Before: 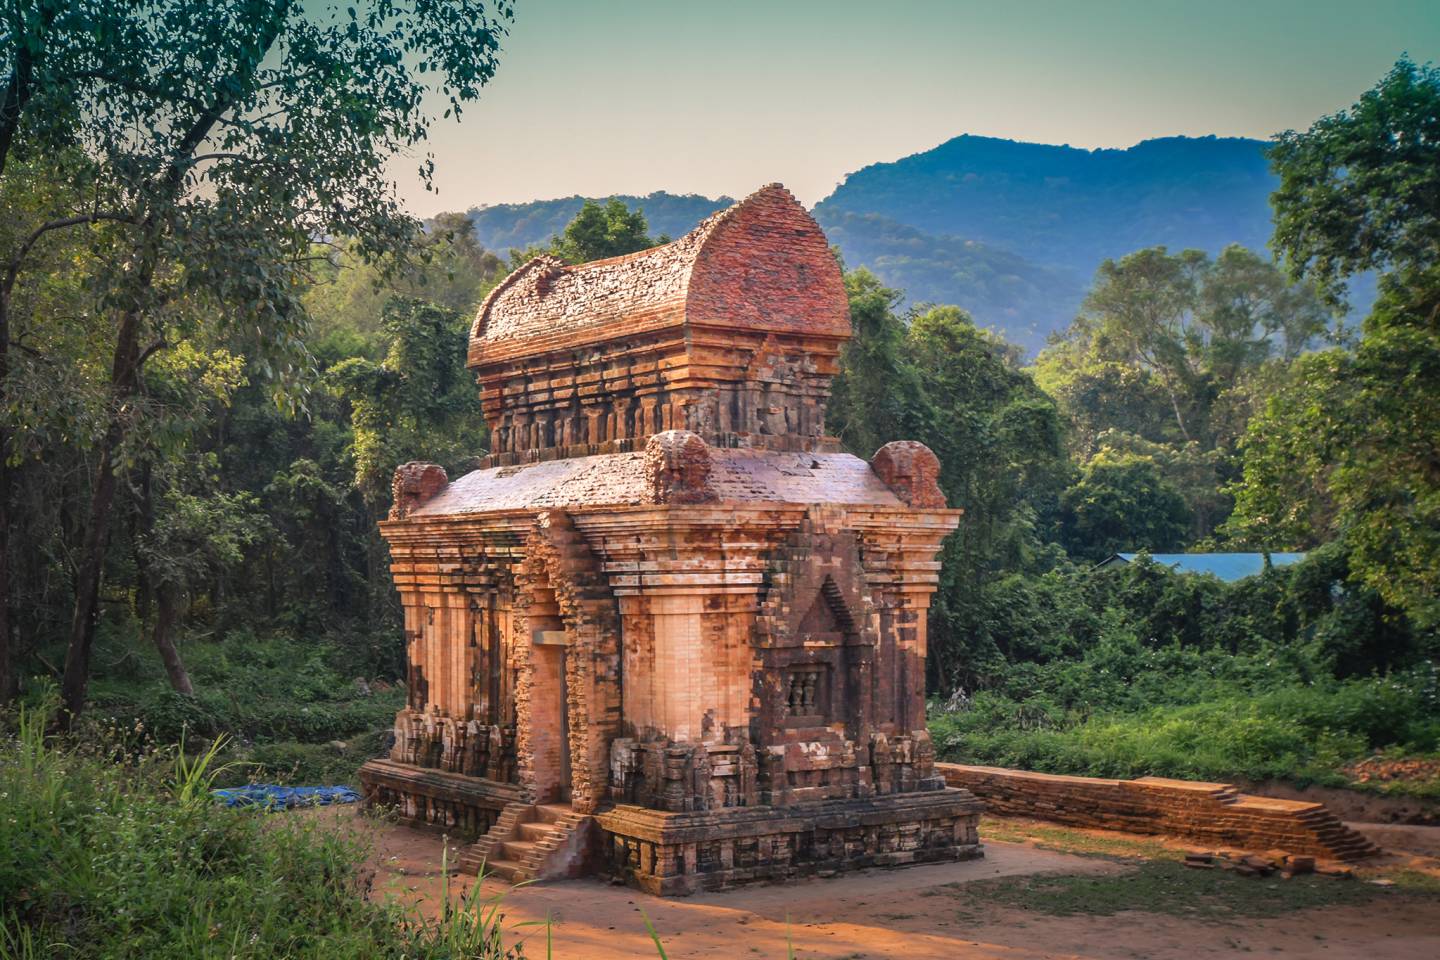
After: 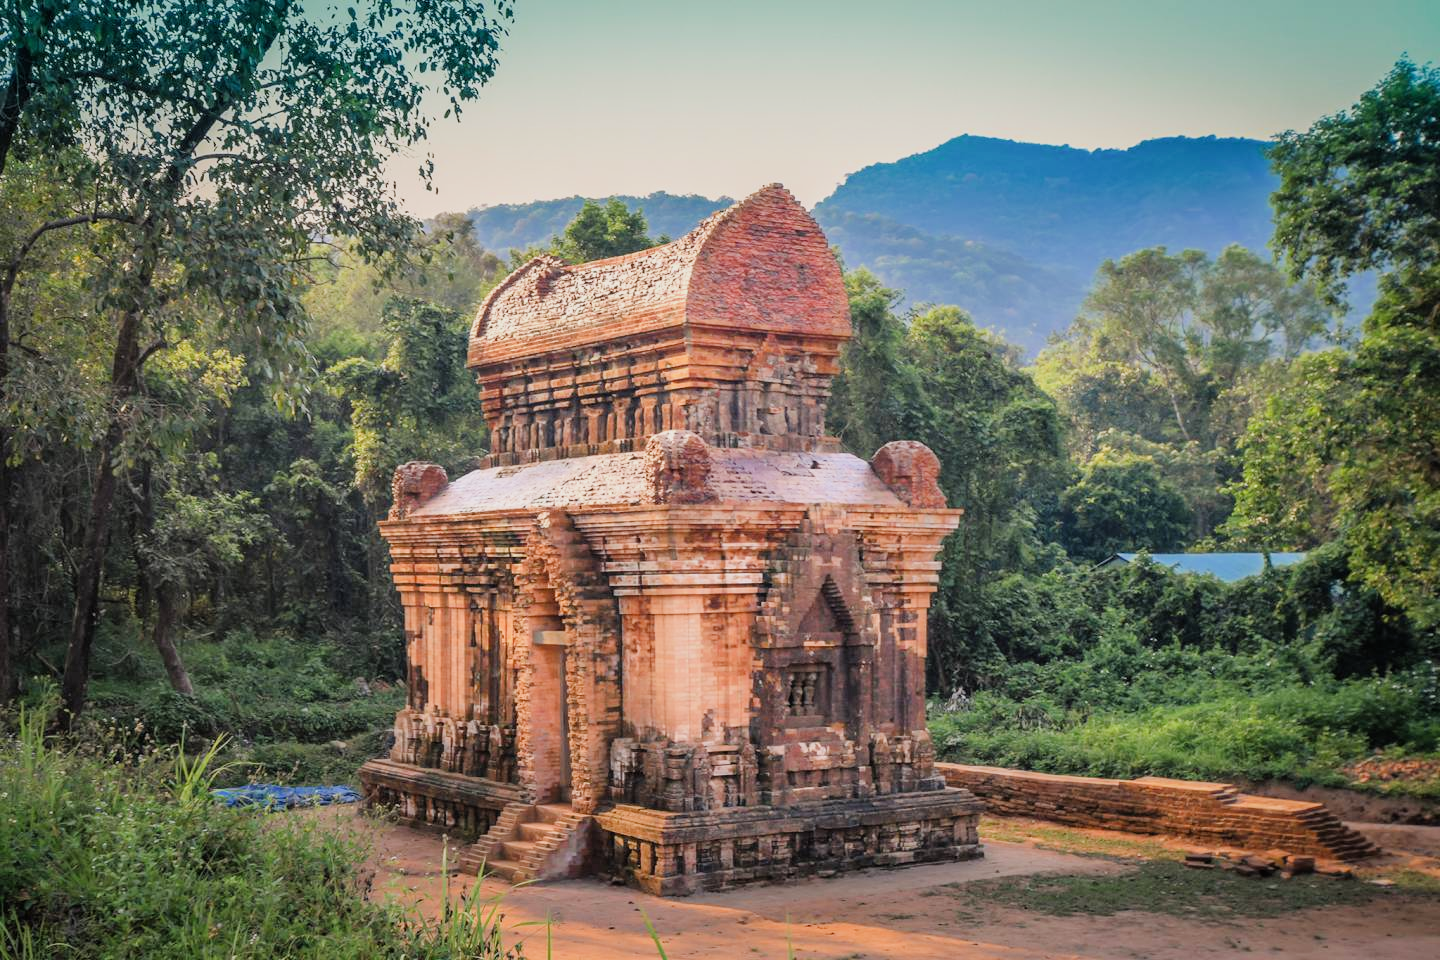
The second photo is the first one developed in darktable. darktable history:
filmic rgb: black relative exposure -7.65 EV, white relative exposure 4.56 EV, hardness 3.61
exposure: black level correction 0, exposure 0.695 EV, compensate highlight preservation false
